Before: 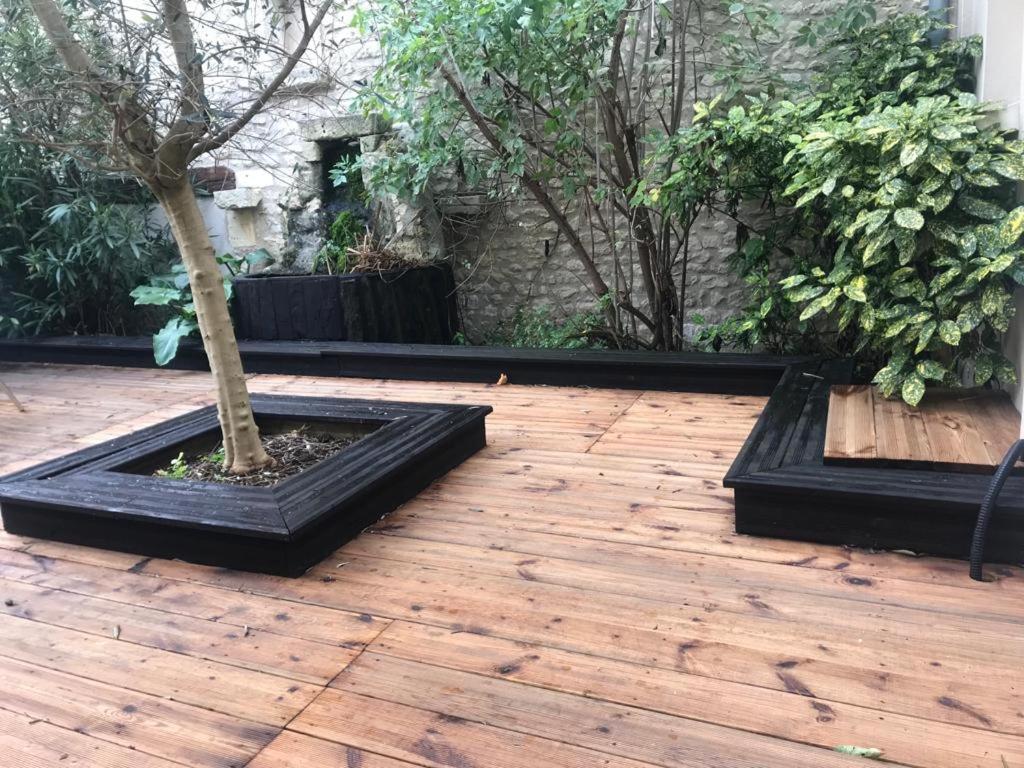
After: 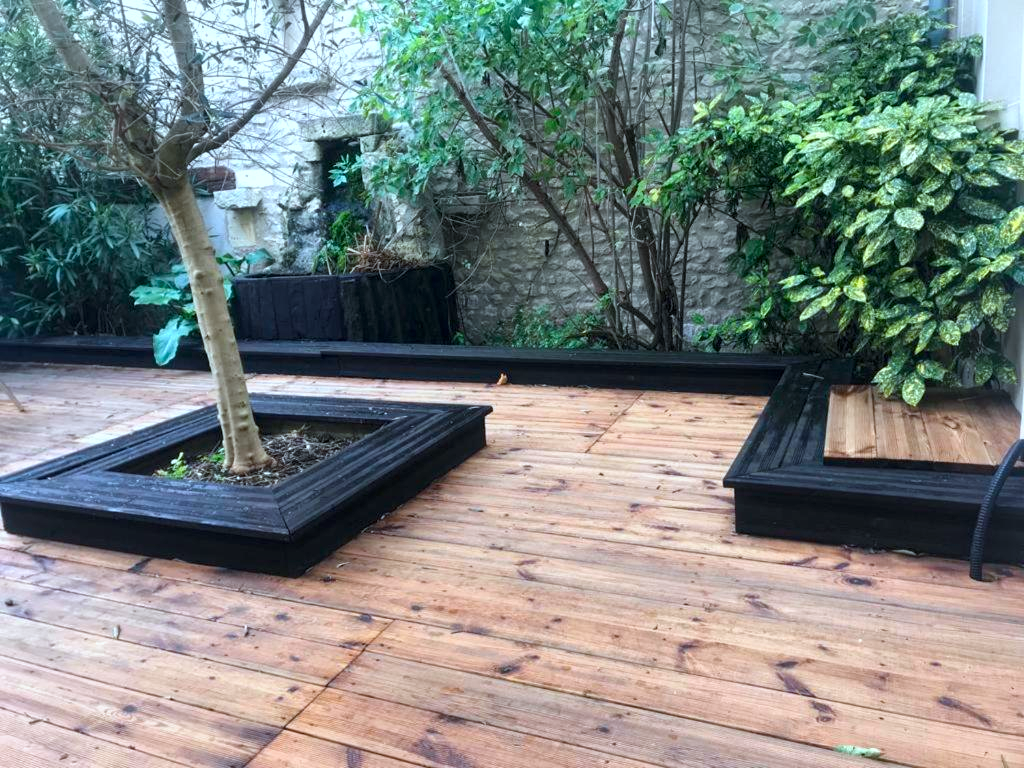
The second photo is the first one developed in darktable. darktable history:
color correction: highlights a* -0.182, highlights b* -0.124
color calibration: illuminant Planckian (black body), x 0.368, y 0.361, temperature 4275.92 K
color balance rgb: perceptual saturation grading › global saturation 25%, global vibrance 20%
local contrast: highlights 100%, shadows 100%, detail 131%, midtone range 0.2
